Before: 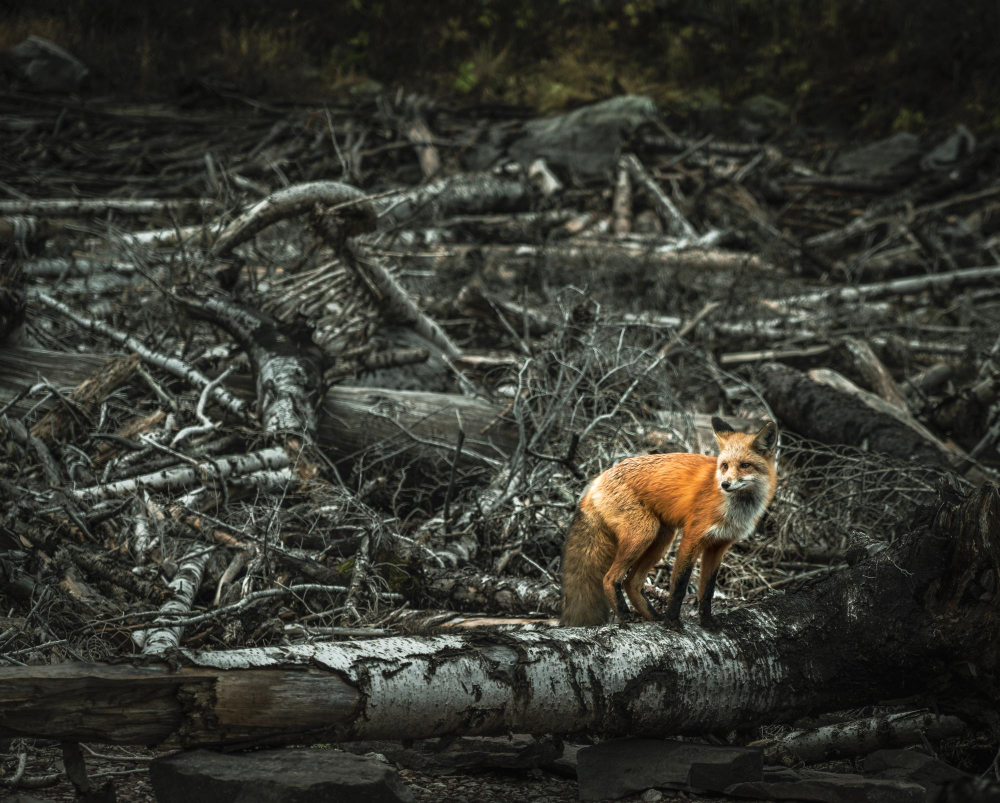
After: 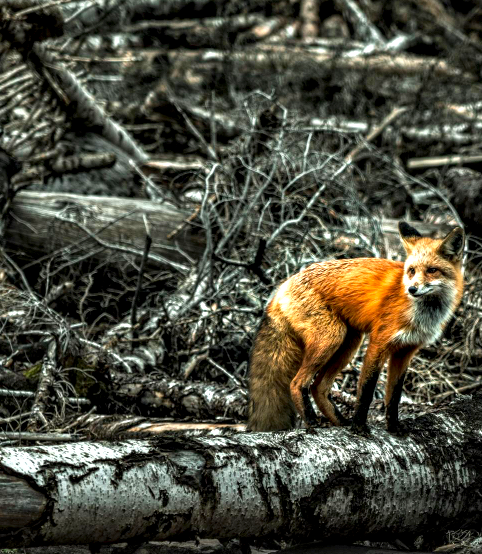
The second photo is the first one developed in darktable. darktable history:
color correction: highlights b* 0.027, saturation 1.31
crop: left 31.31%, top 24.401%, right 20.411%, bottom 6.541%
local contrast: detail 130%
contrast equalizer: y [[0.6 ×6], [0.55 ×6], [0 ×6], [0 ×6], [0 ×6]]
